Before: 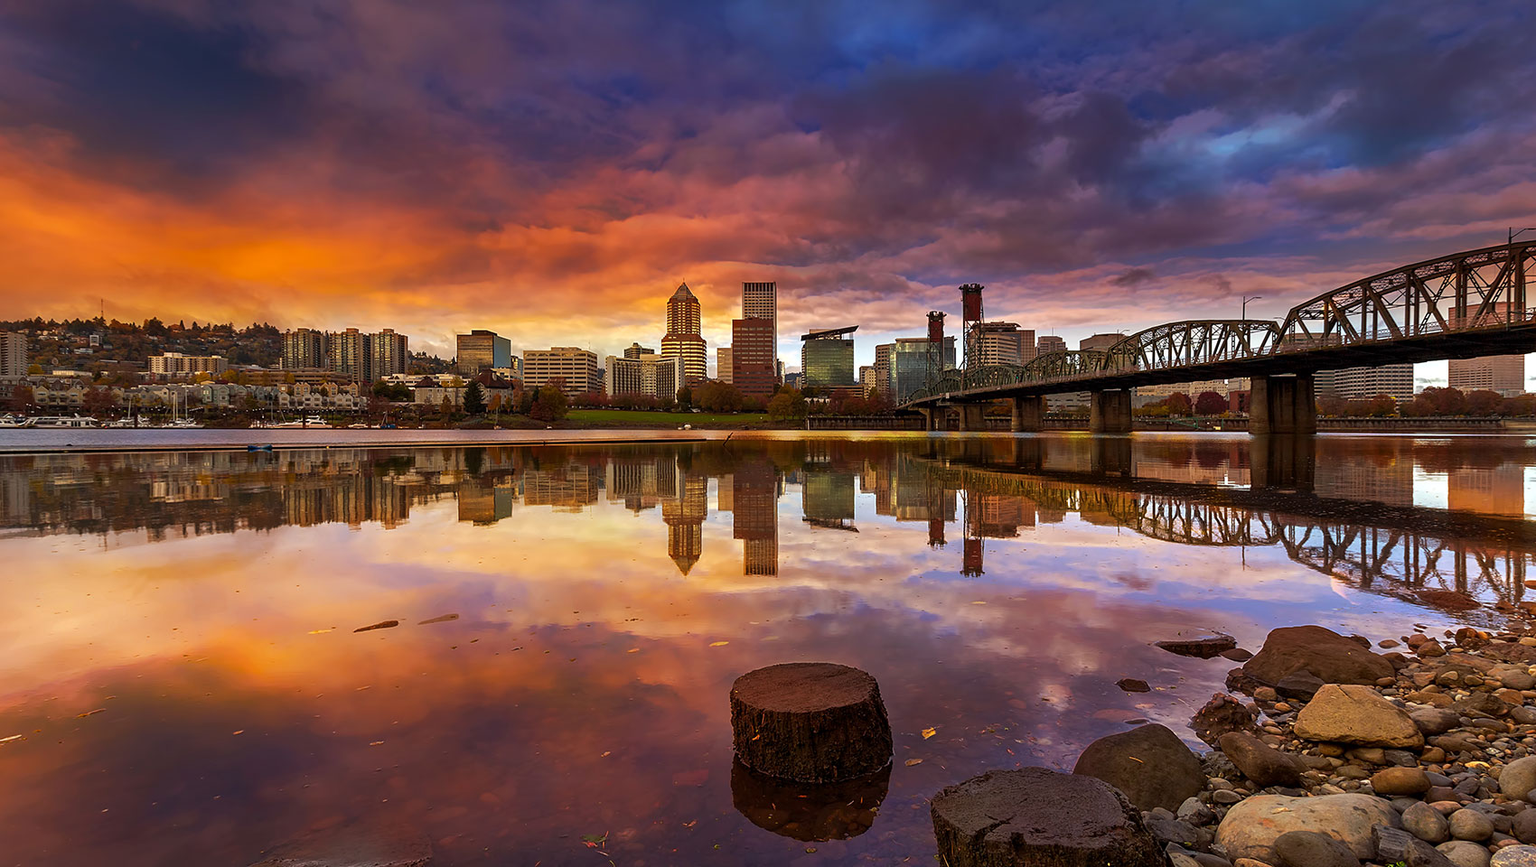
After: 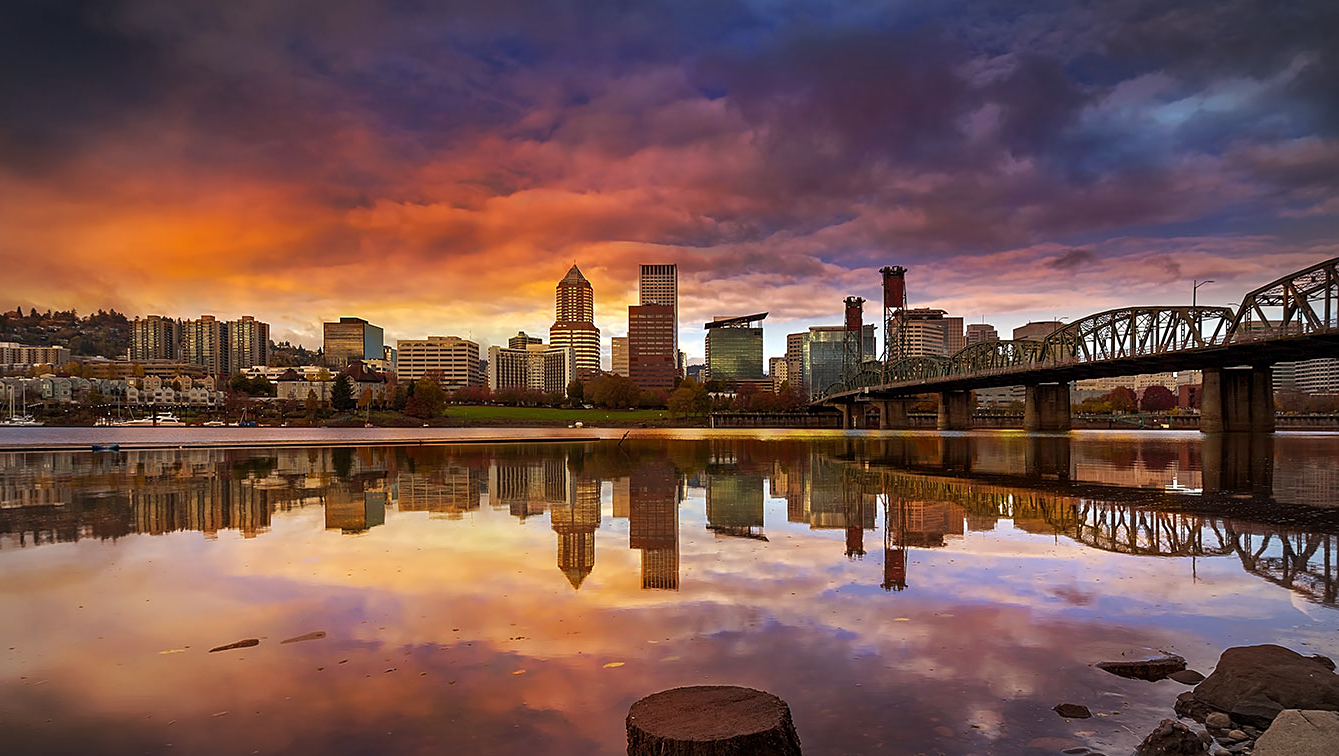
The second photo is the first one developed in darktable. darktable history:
shadows and highlights: shadows 20.84, highlights -82.1, highlights color adjustment 45.27%, soften with gaussian
crop and rotate: left 10.79%, top 5.04%, right 10.402%, bottom 16.175%
sharpen: amount 0.21
vignetting: automatic ratio true
